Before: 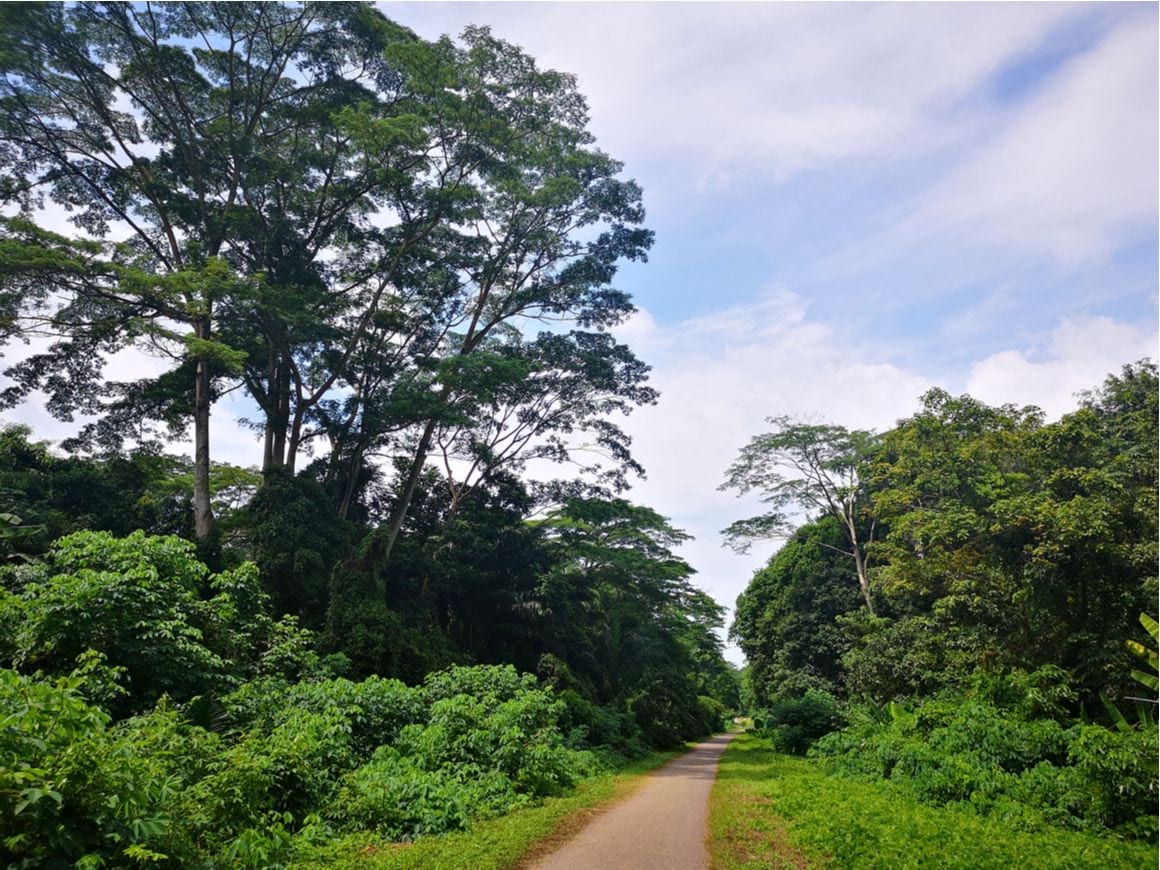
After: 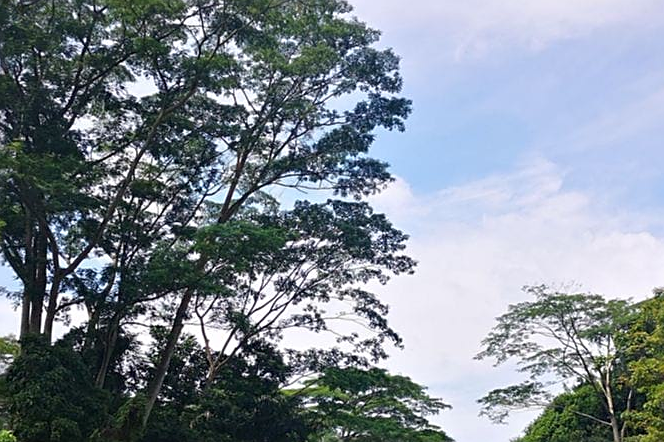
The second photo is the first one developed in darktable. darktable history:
sharpen: on, module defaults
crop: left 20.981%, top 15.163%, right 21.72%, bottom 33.945%
